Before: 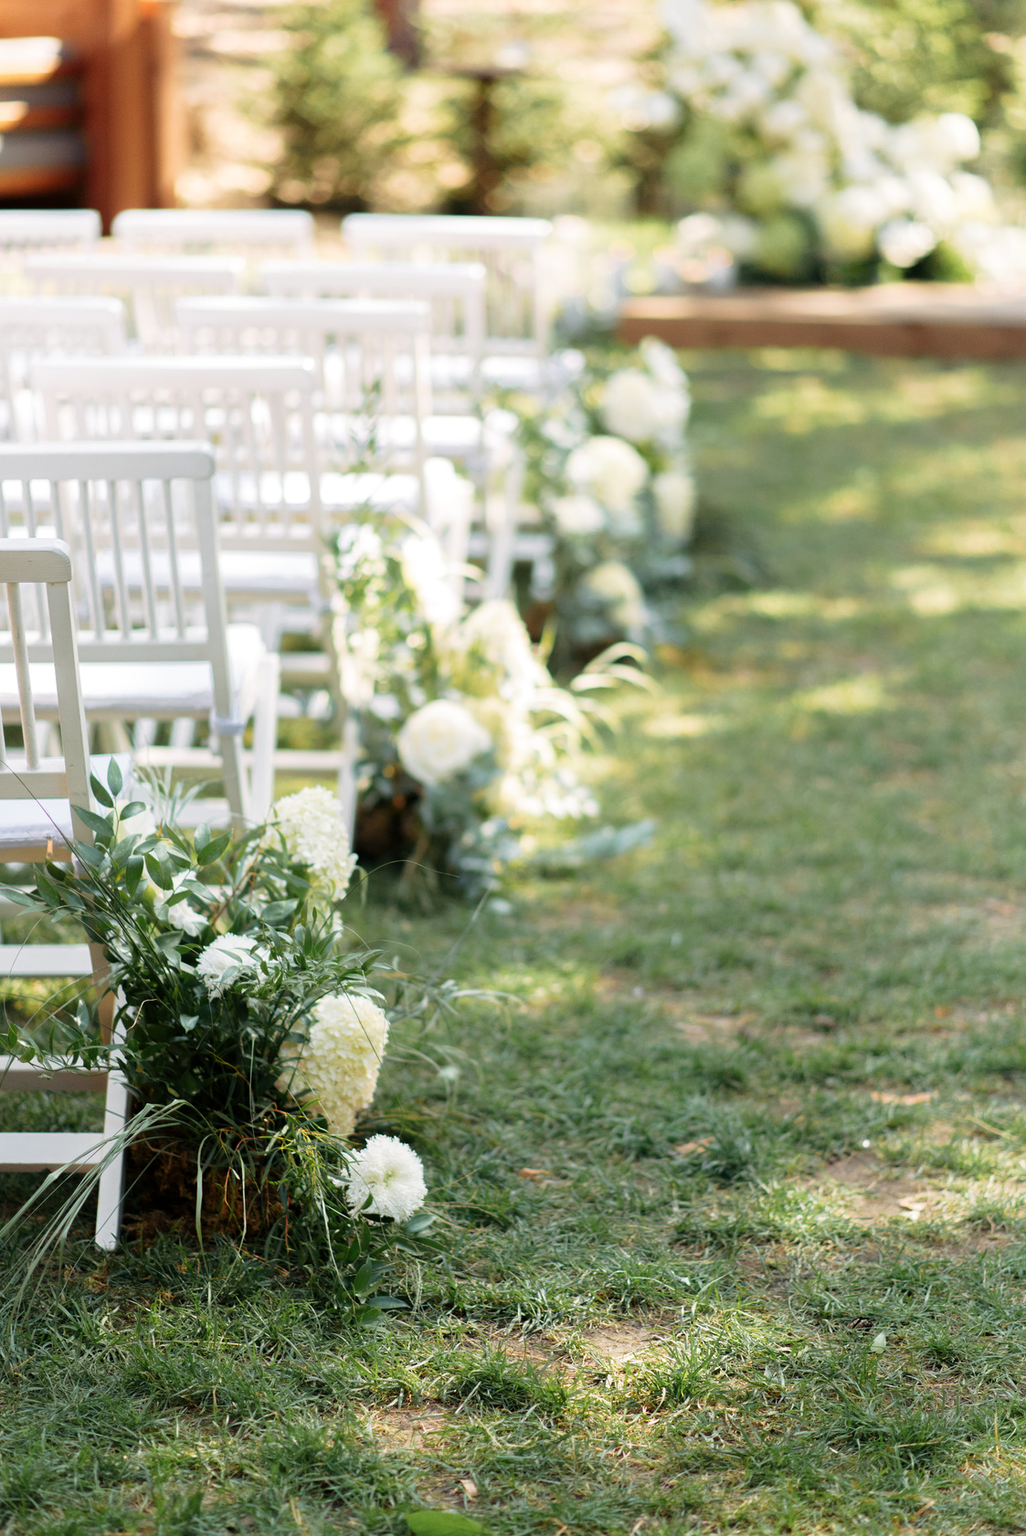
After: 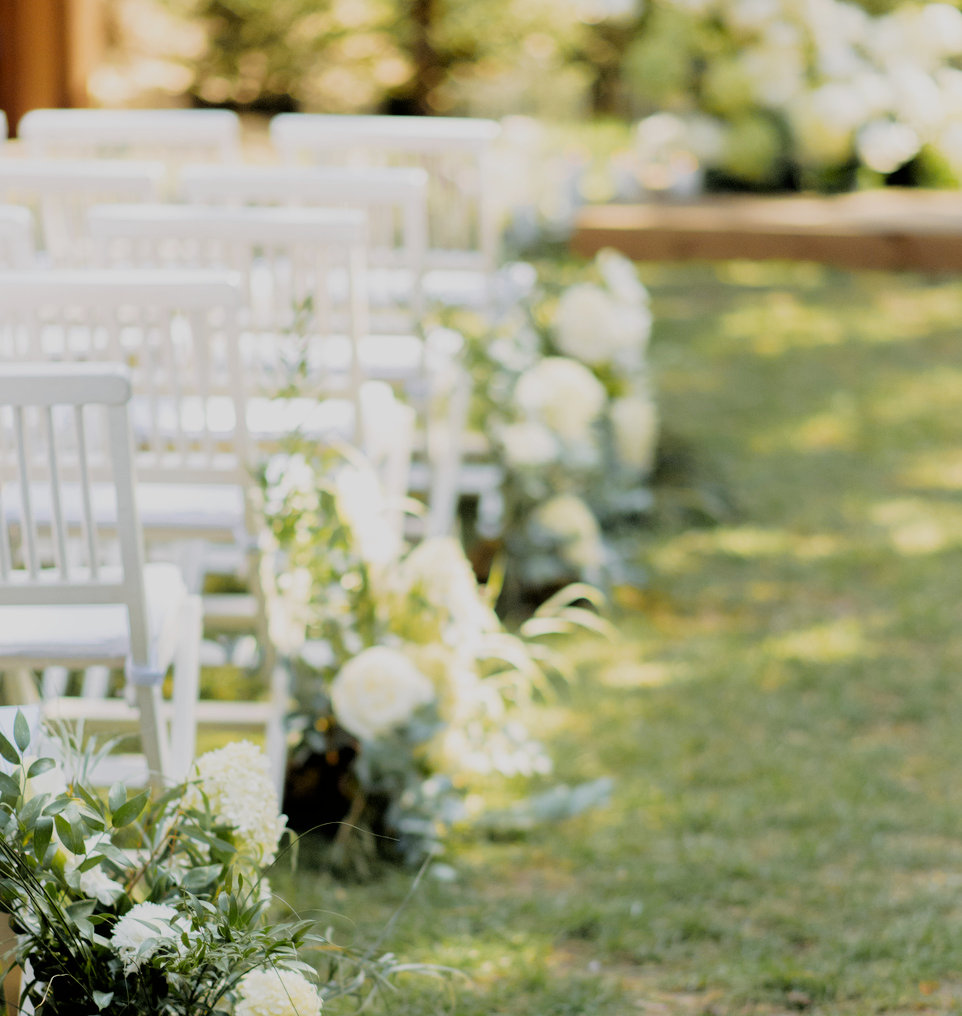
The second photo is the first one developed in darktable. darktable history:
filmic rgb: black relative exposure -4.88 EV, hardness 2.82
crop and rotate: left 9.345%, top 7.22%, right 4.982%, bottom 32.331%
color contrast: green-magenta contrast 0.85, blue-yellow contrast 1.25, unbound 0
